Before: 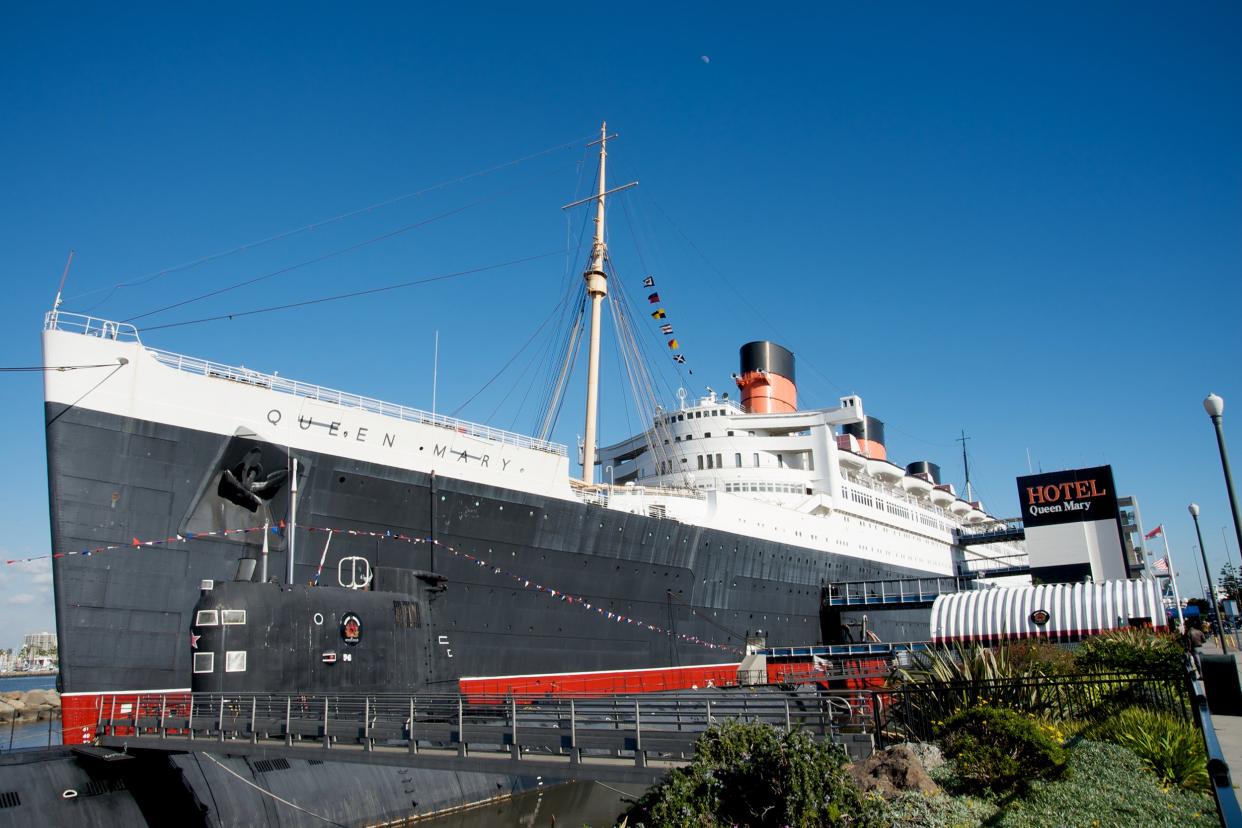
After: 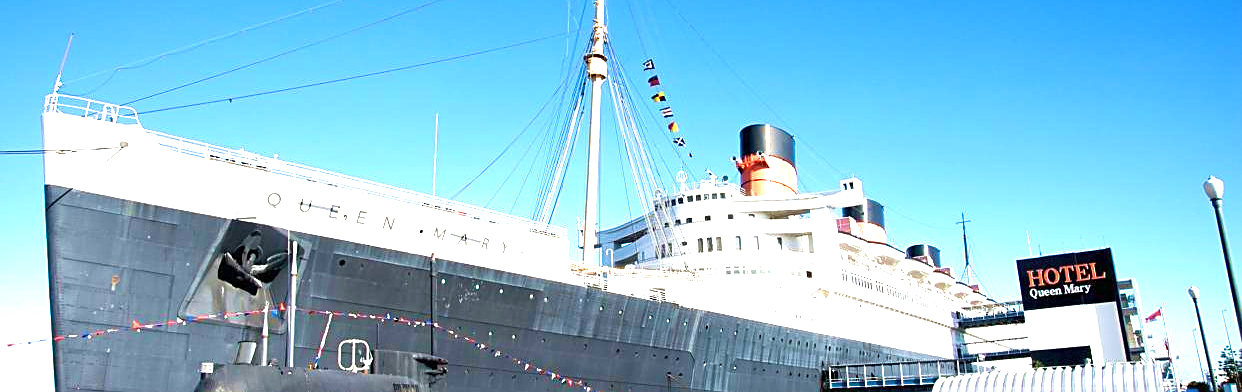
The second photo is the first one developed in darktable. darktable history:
velvia: strength 56.57%
sharpen: on, module defaults
crop and rotate: top 26.397%, bottom 26.165%
exposure: black level correction 0, exposure 1.483 EV, compensate highlight preservation false
